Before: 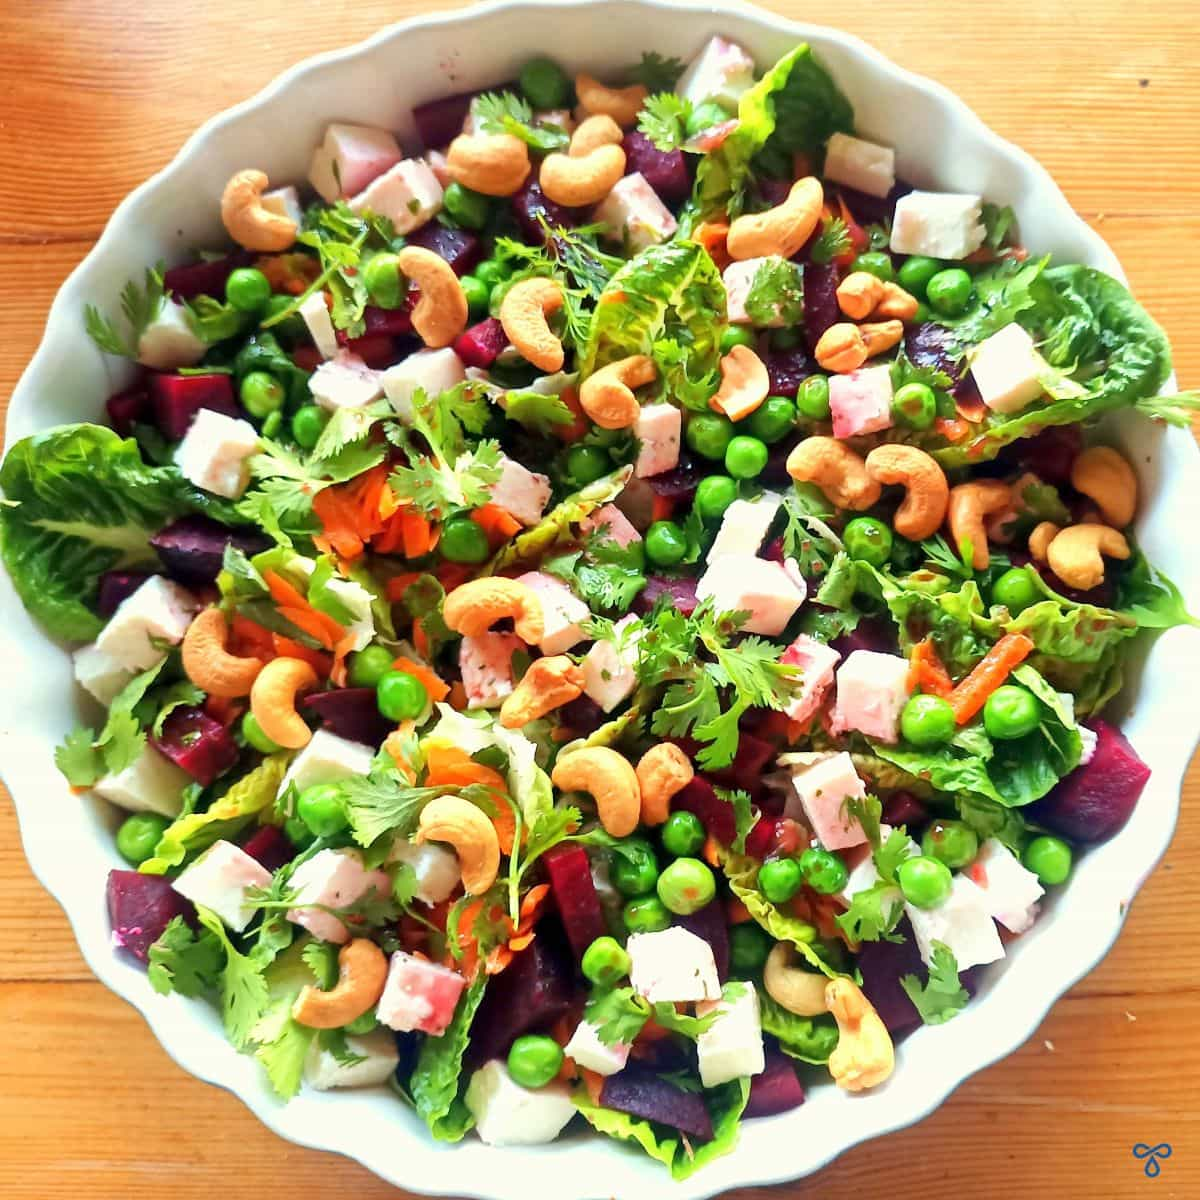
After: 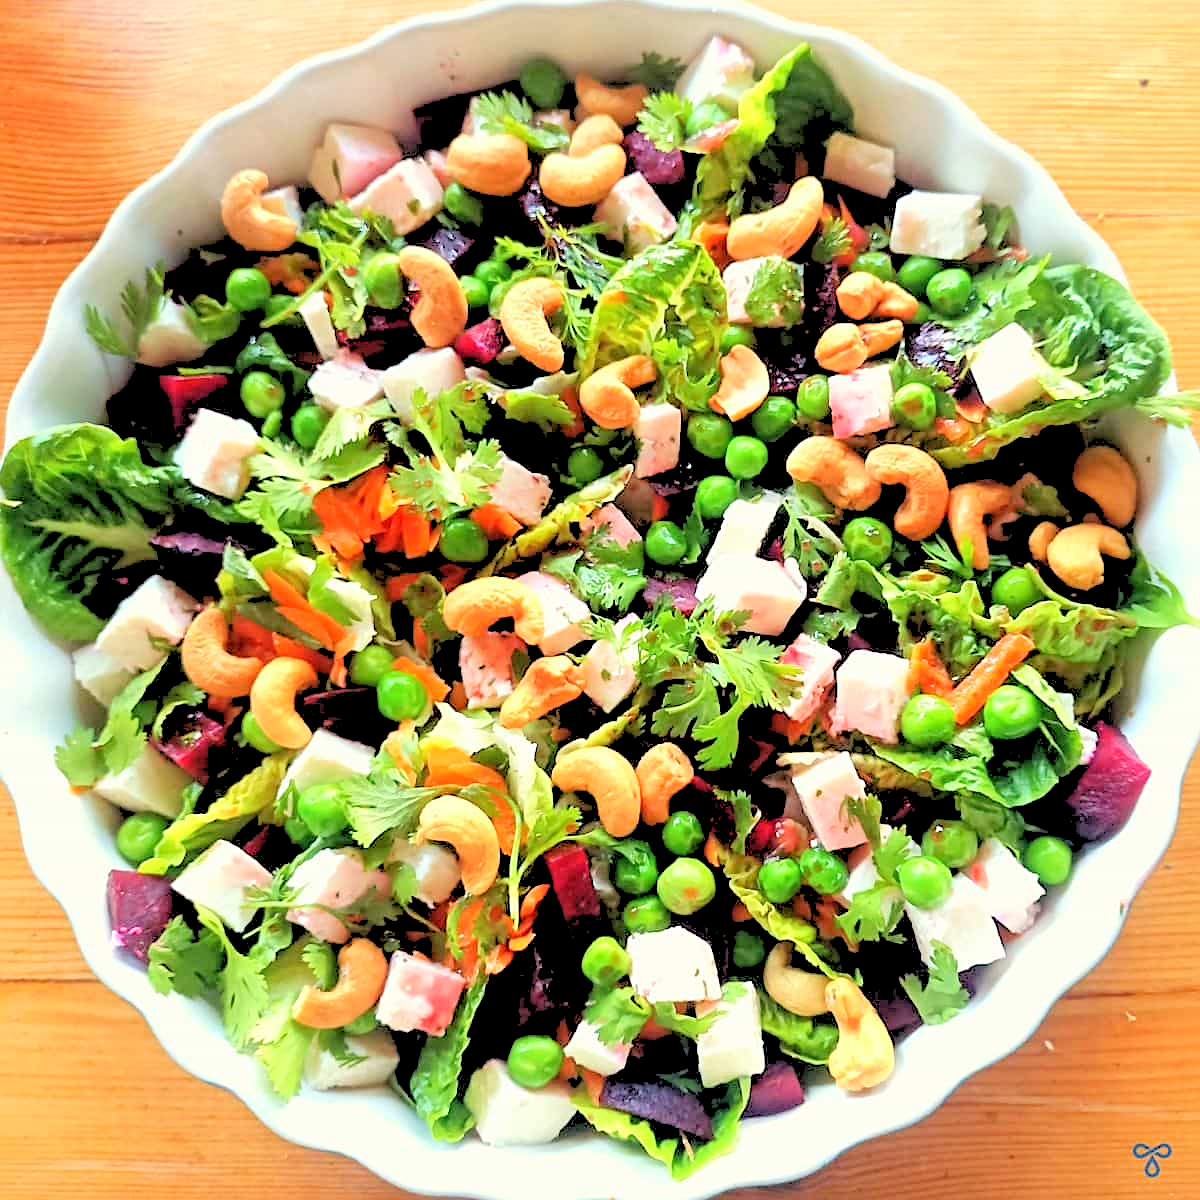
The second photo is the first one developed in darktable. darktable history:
sharpen: radius 2.167, amount 0.381, threshold 0
rgb levels: levels [[0.027, 0.429, 0.996], [0, 0.5, 1], [0, 0.5, 1]]
